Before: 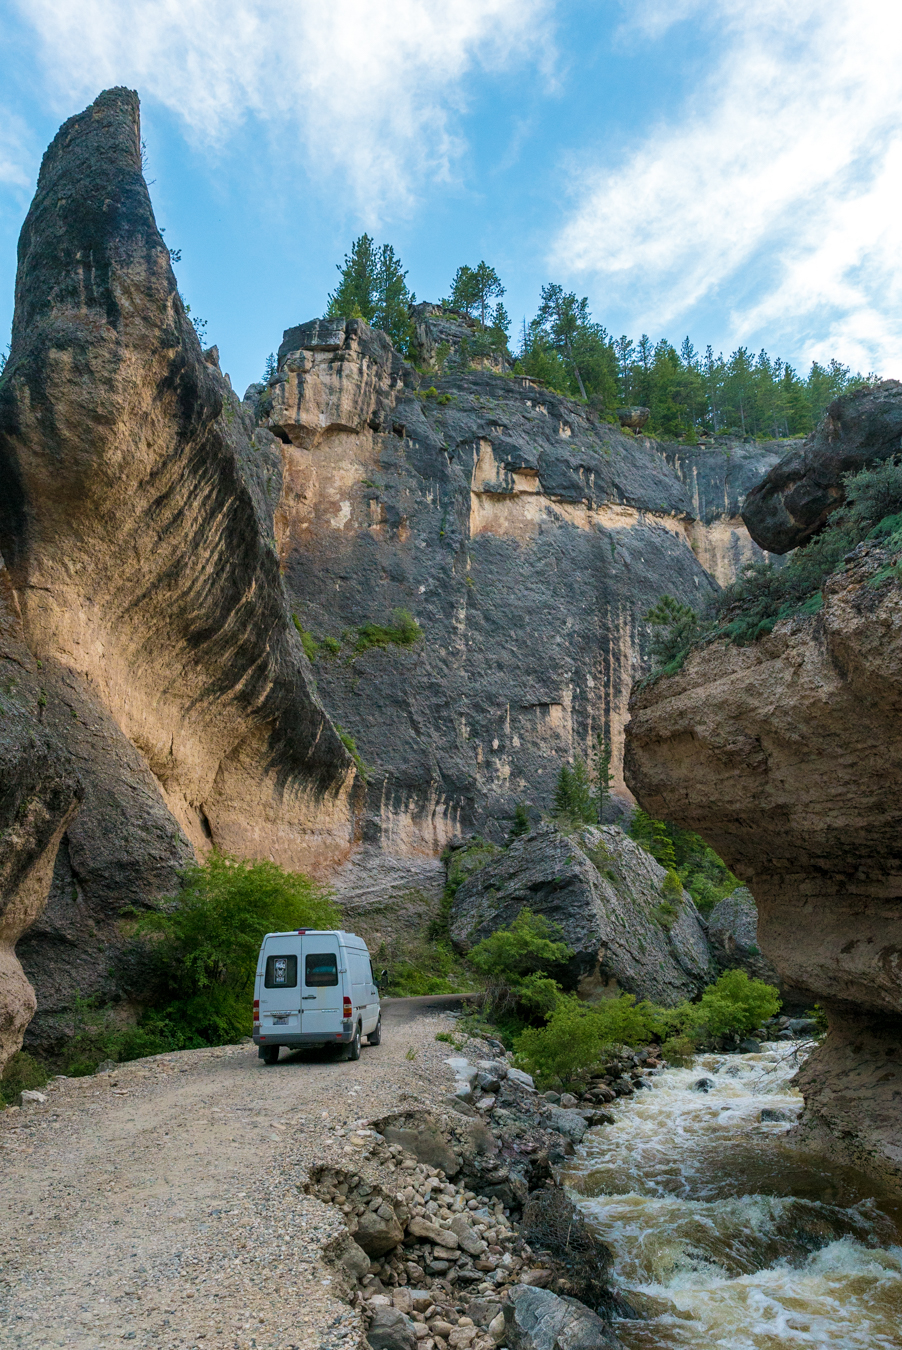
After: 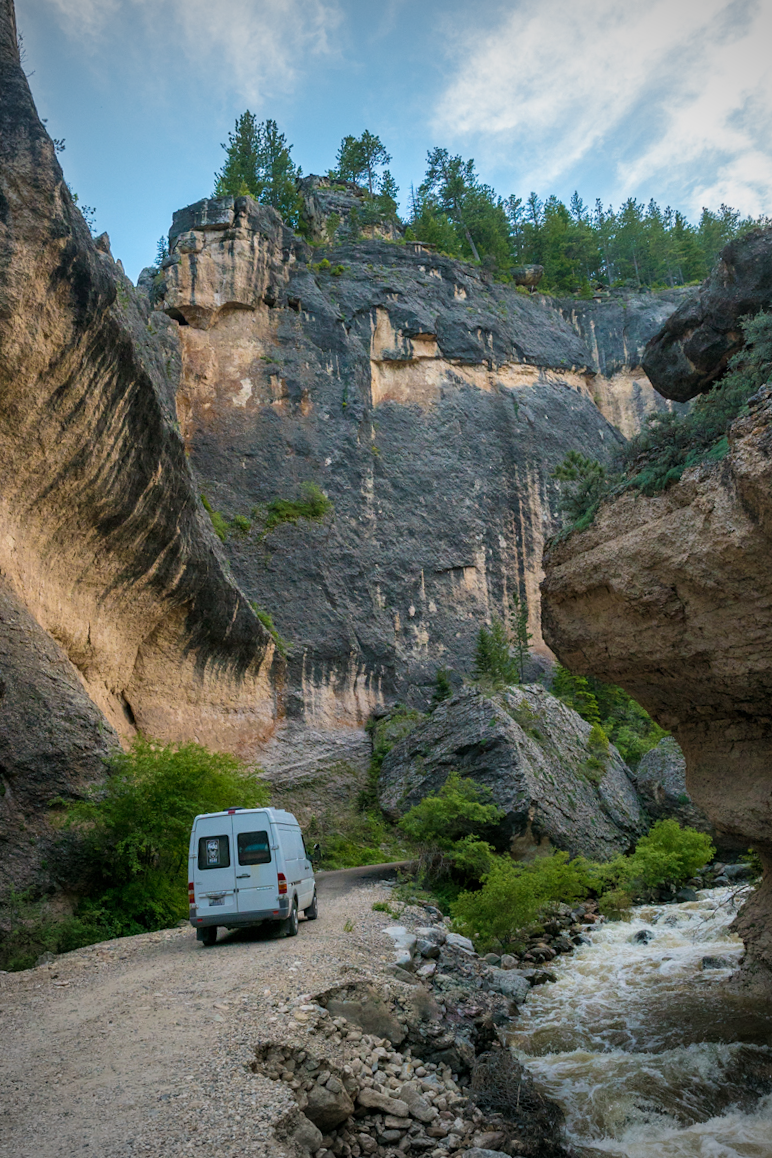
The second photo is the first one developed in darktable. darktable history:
vignetting: fall-off start 74.99%, width/height ratio 1.077
crop and rotate: angle 3.9°, left 5.793%, top 5.678%
